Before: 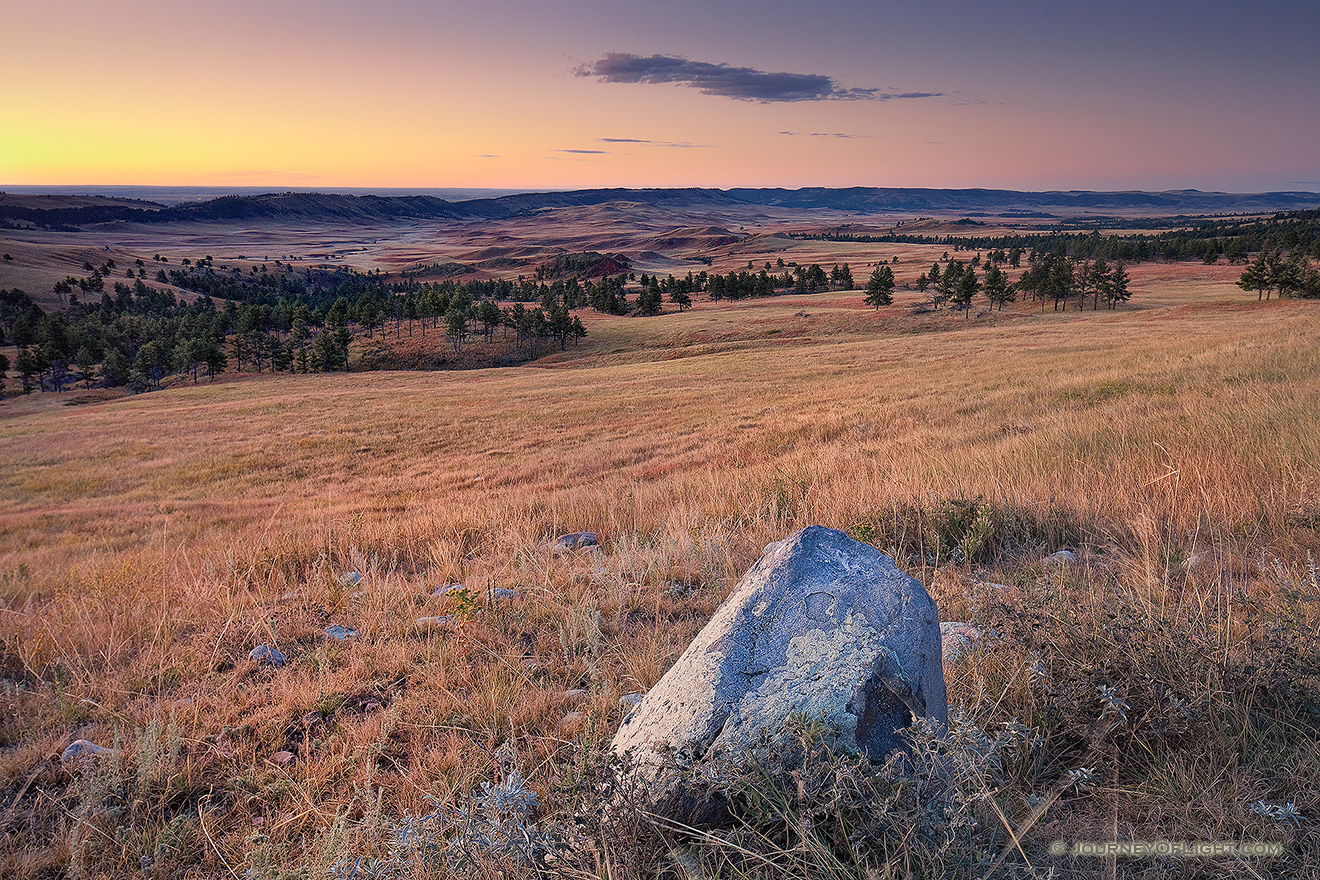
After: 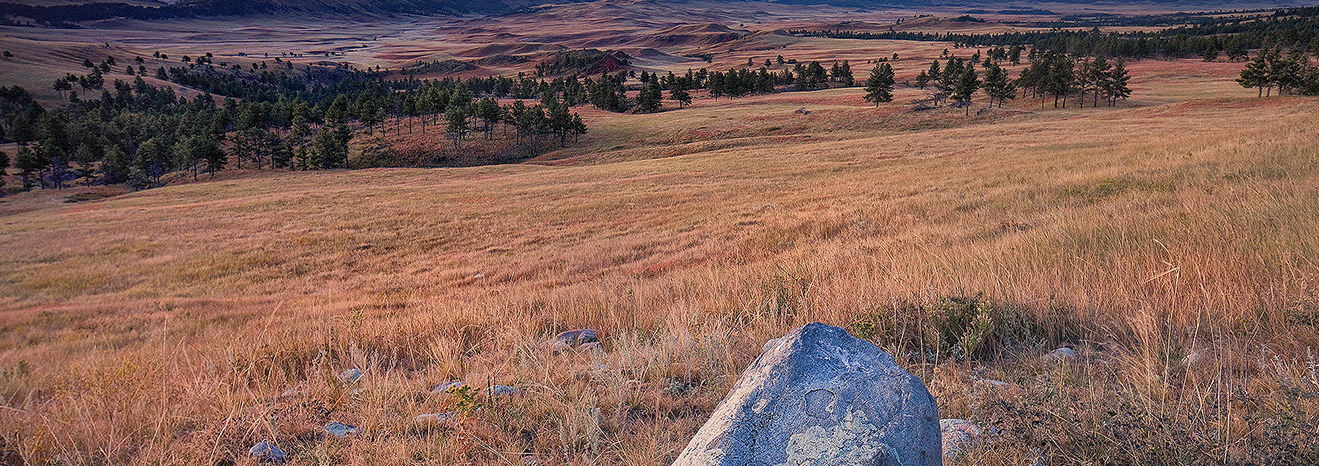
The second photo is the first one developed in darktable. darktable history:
crop and rotate: top 23.287%, bottom 23.674%
